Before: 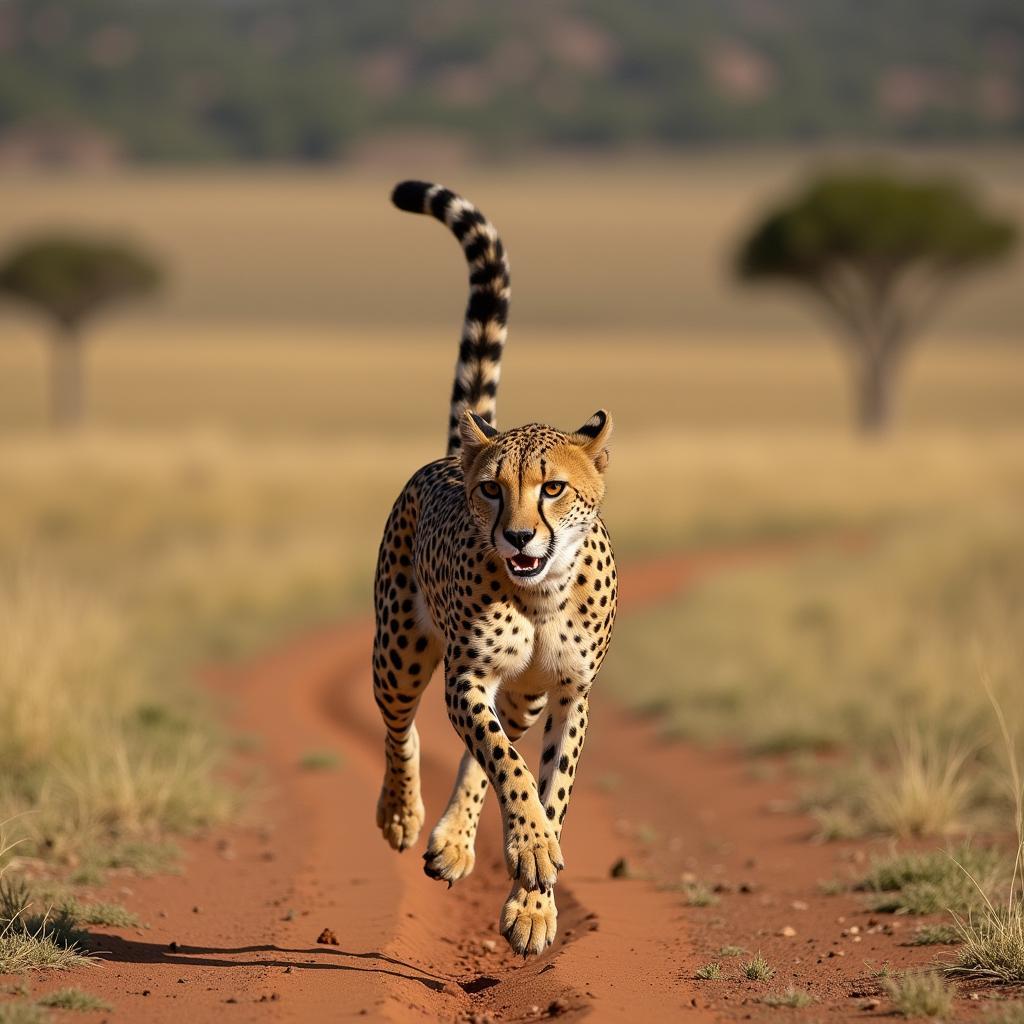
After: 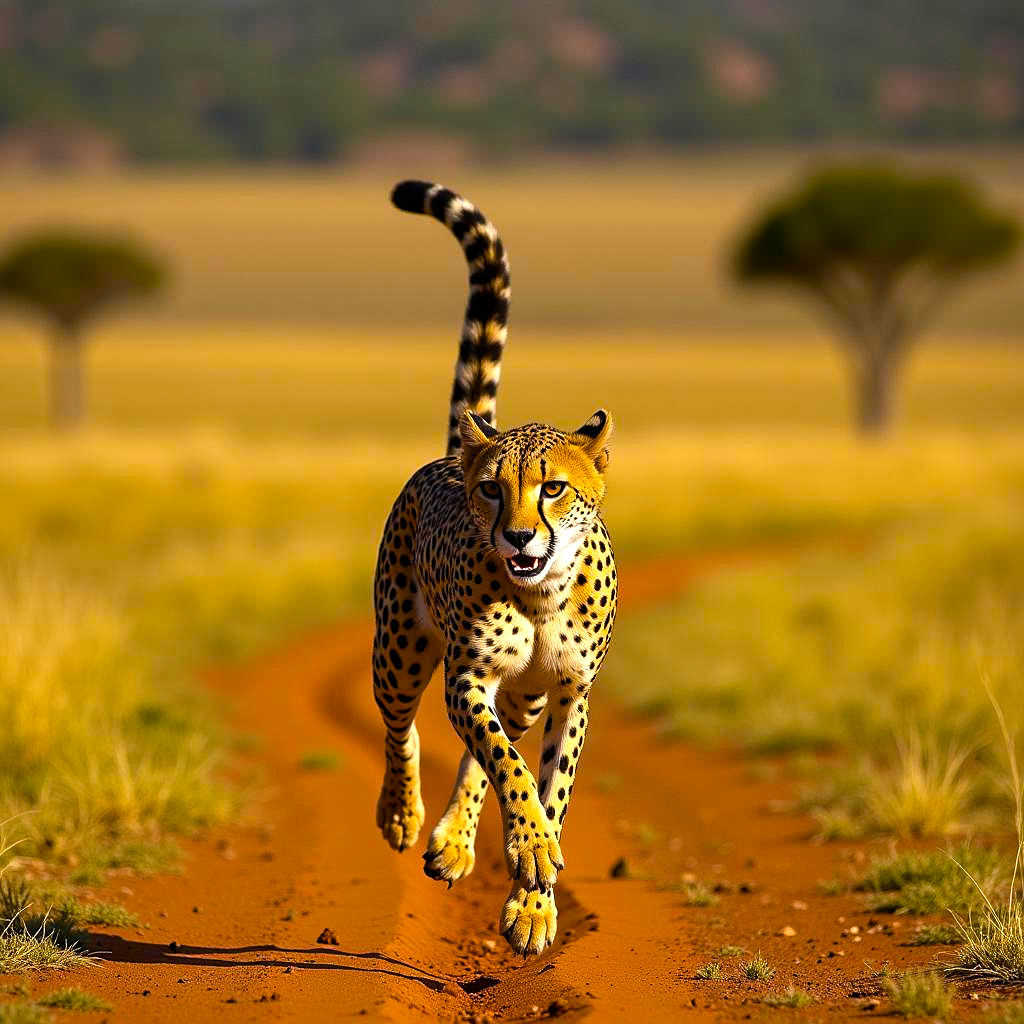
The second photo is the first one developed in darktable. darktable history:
sharpen: radius 1.272, amount 0.305, threshold 0
color balance rgb: linear chroma grading › global chroma 9%, perceptual saturation grading › global saturation 36%, perceptual saturation grading › shadows 35%, perceptual brilliance grading › global brilliance 15%, perceptual brilliance grading › shadows -35%, global vibrance 15%
